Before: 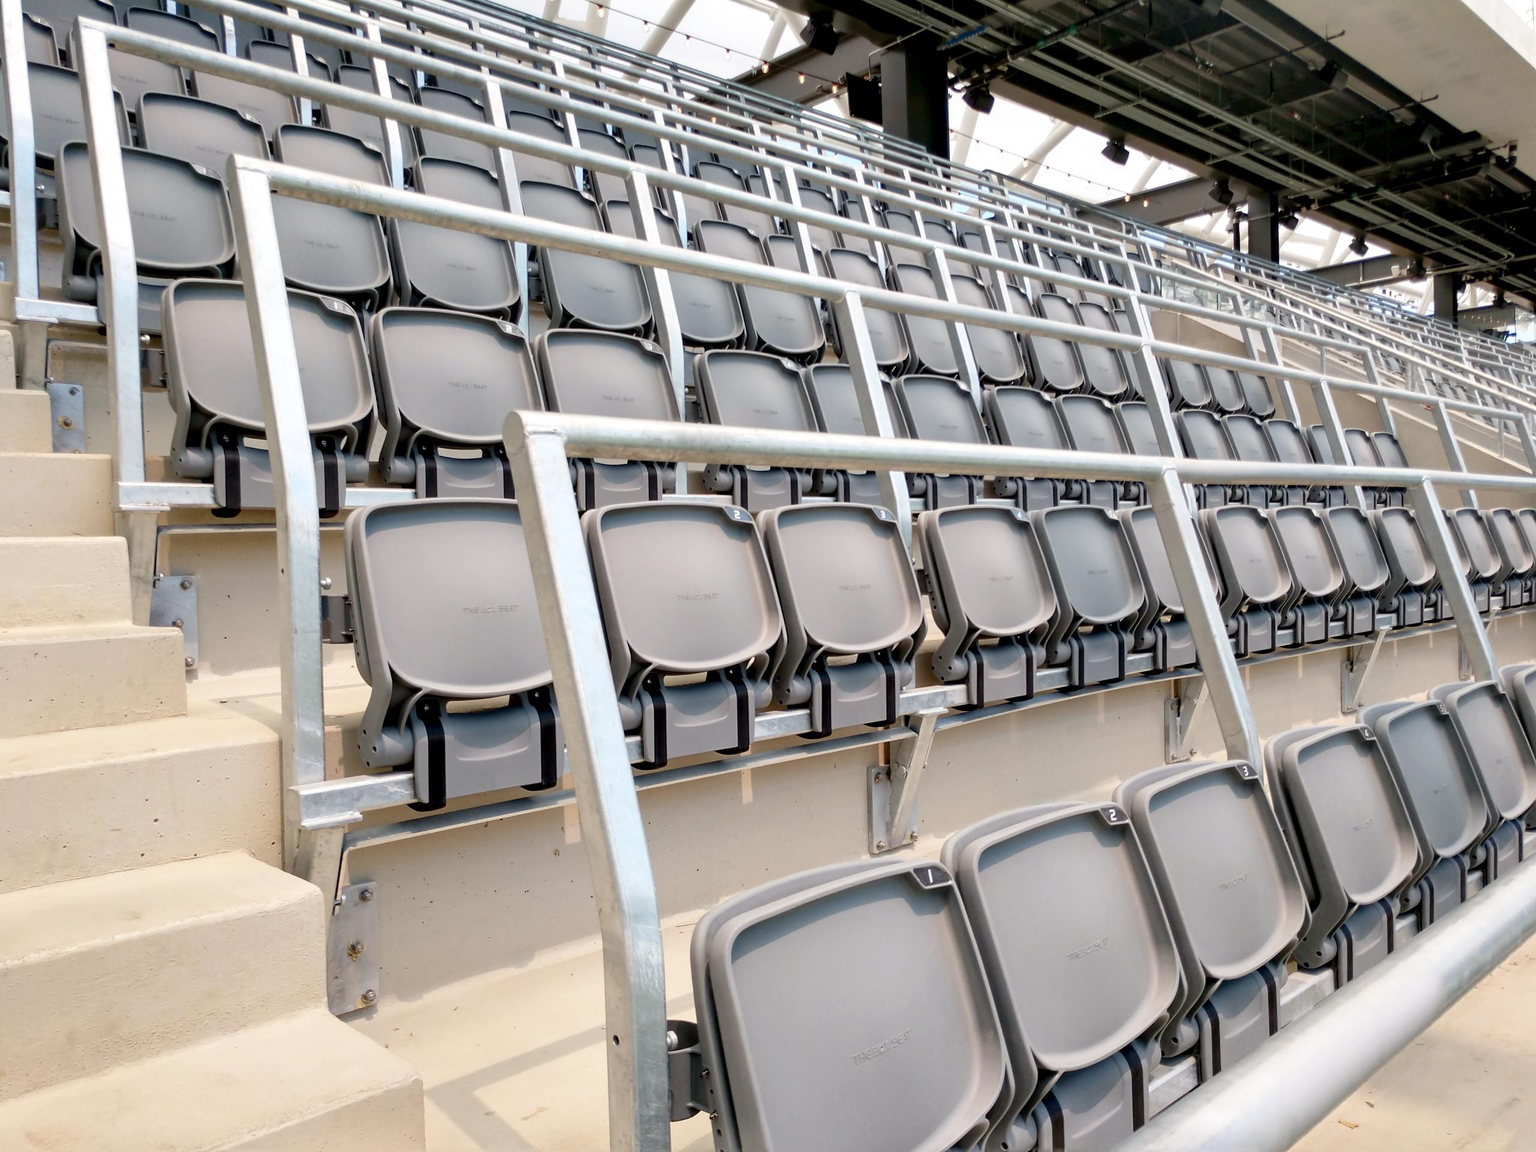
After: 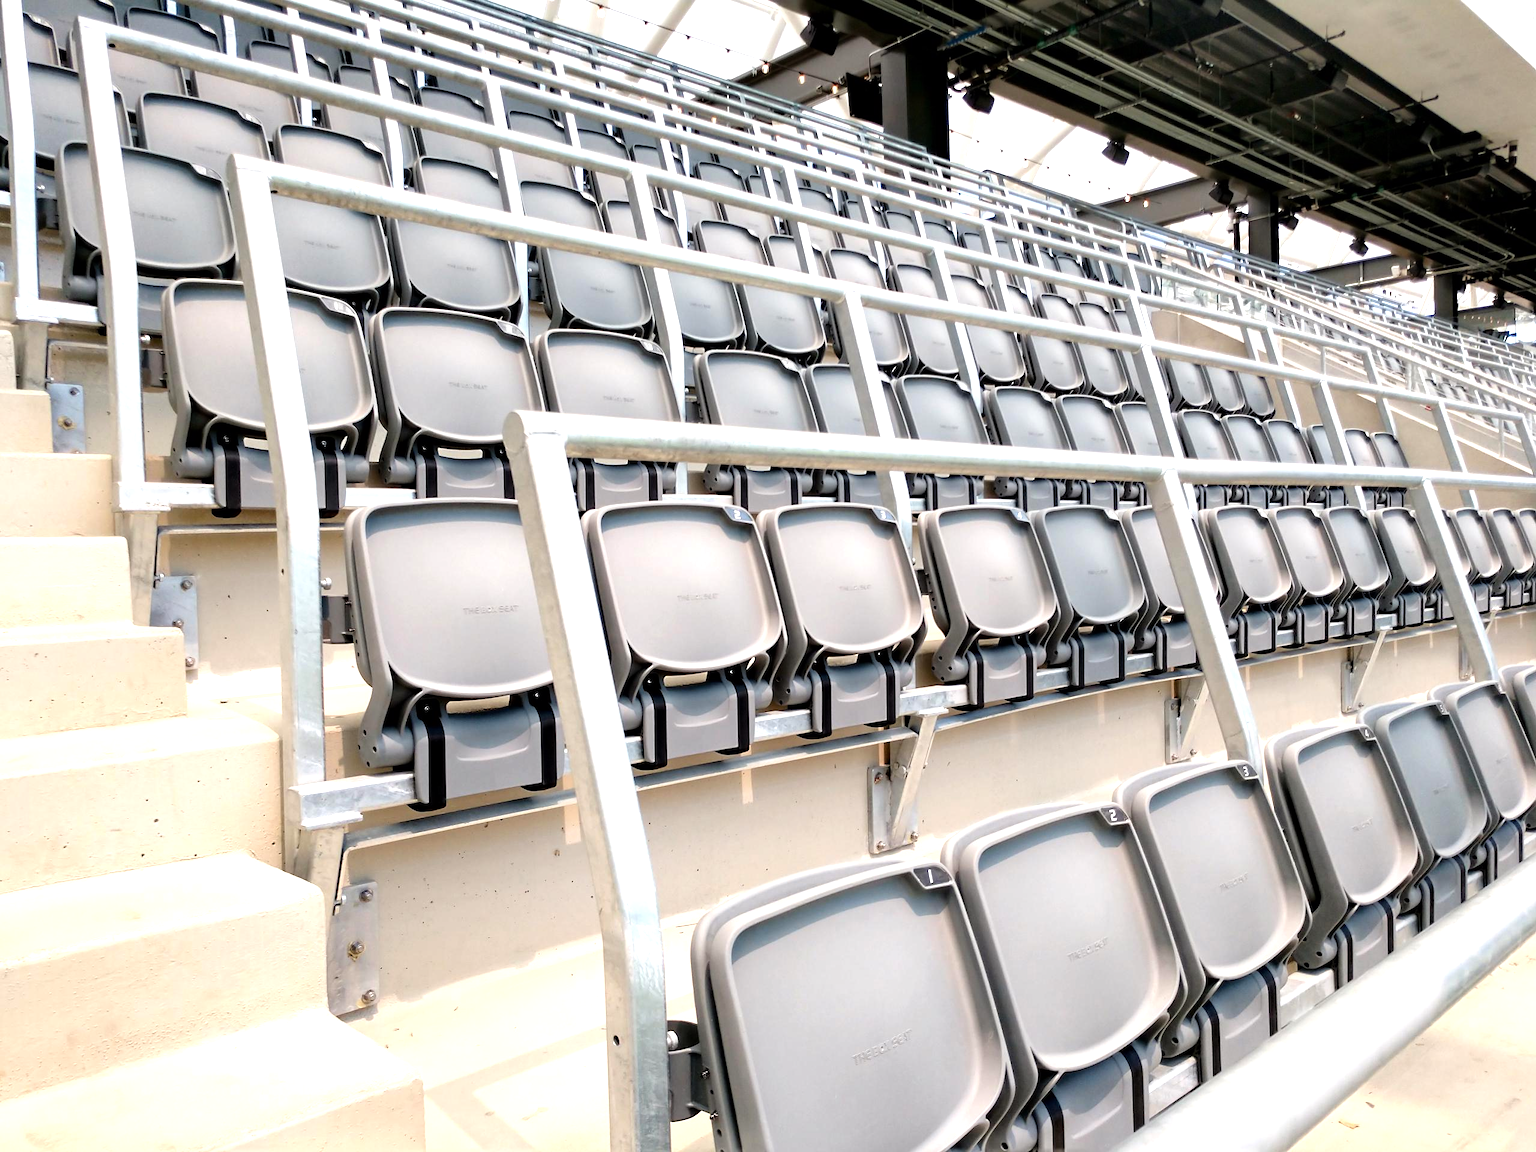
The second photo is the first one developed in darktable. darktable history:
tone equalizer: -8 EV -0.762 EV, -7 EV -0.673 EV, -6 EV -0.607 EV, -5 EV -0.408 EV, -3 EV 0.373 EV, -2 EV 0.6 EV, -1 EV 0.7 EV, +0 EV 0.769 EV, mask exposure compensation -0.49 EV
sharpen: radius 5.34, amount 0.317, threshold 26.055
